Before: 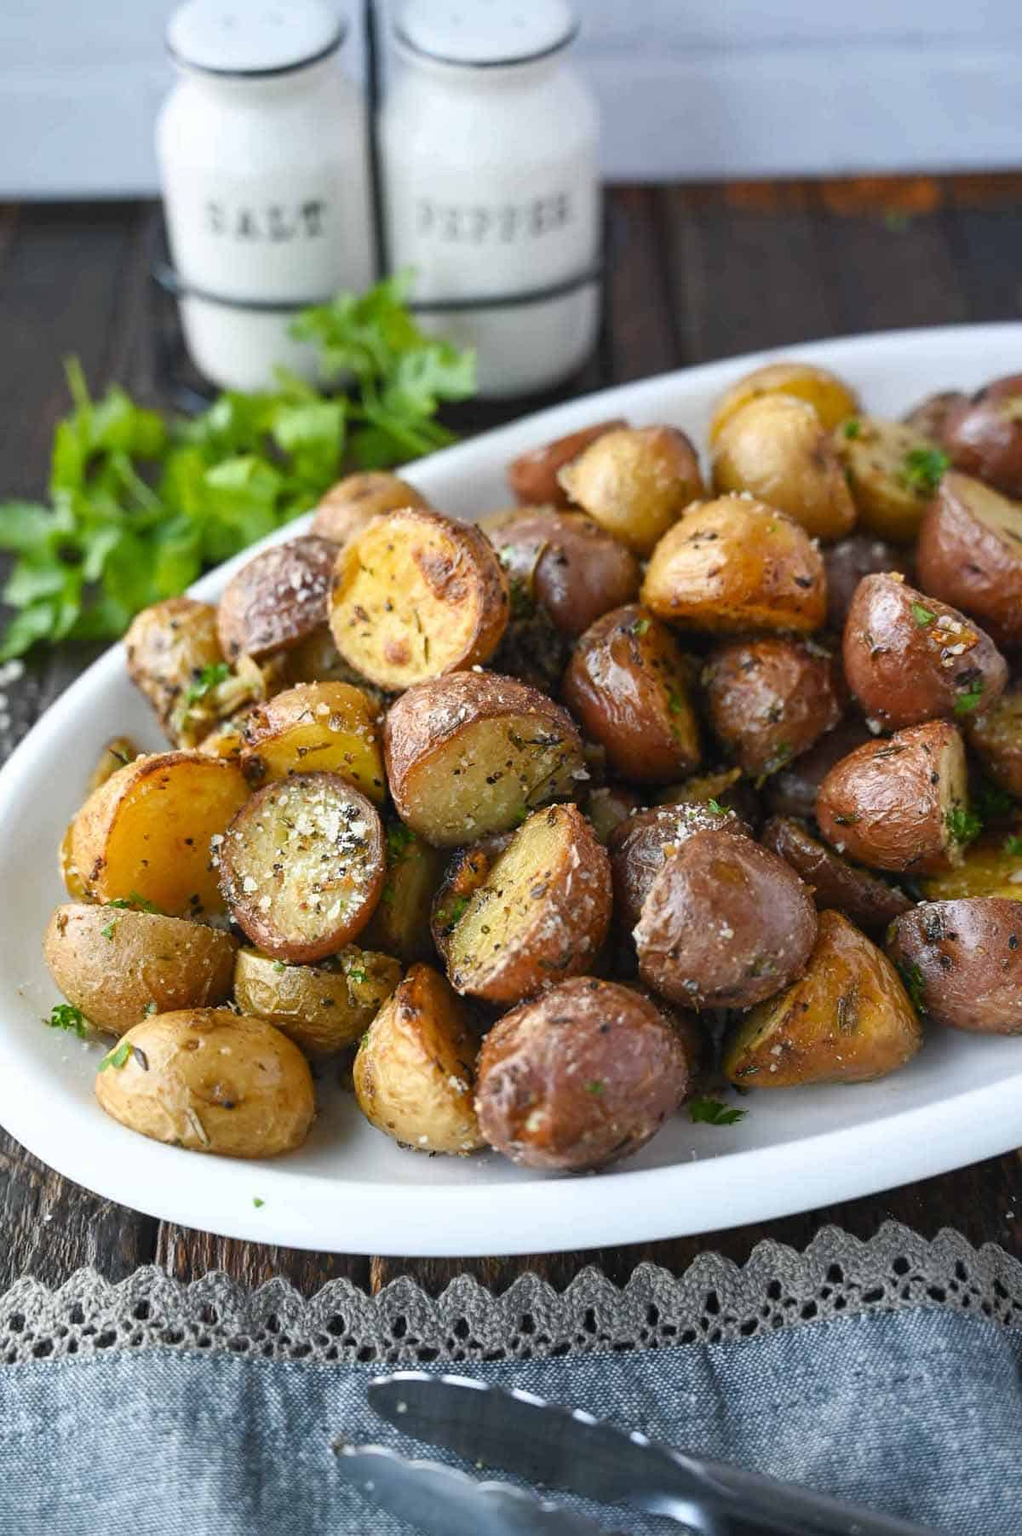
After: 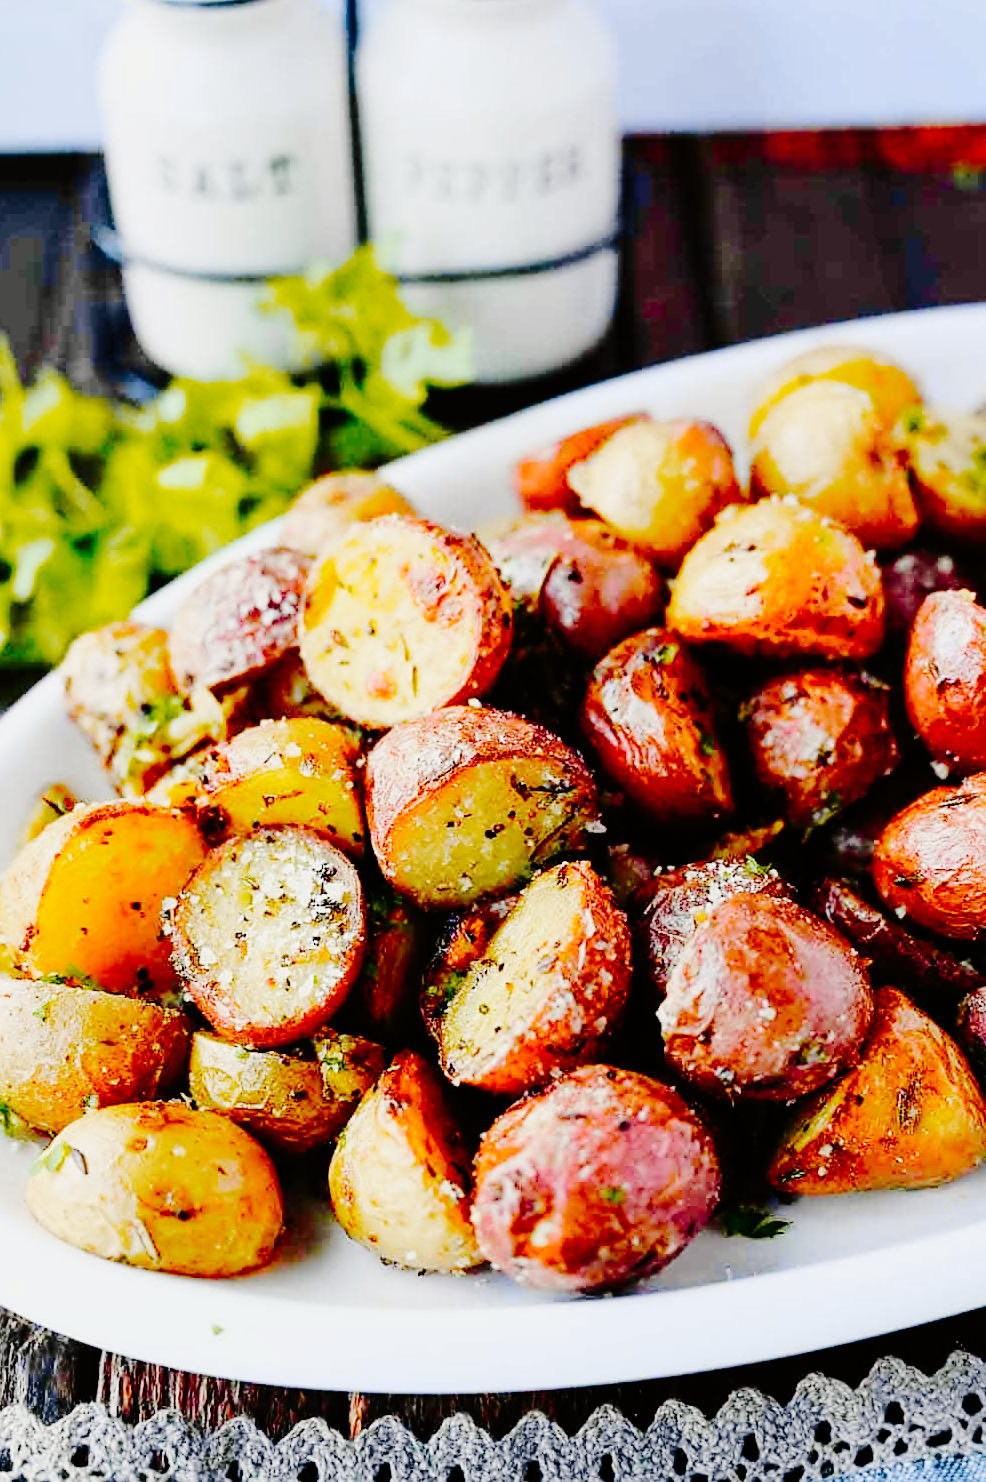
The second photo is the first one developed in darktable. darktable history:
crop and rotate: left 7.196%, top 4.574%, right 10.605%, bottom 13.178%
sharpen: radius 1.559, amount 0.373, threshold 1.271
tone curve: curves: ch0 [(0, 0) (0.23, 0.189) (0.486, 0.52) (0.822, 0.825) (0.994, 0.955)]; ch1 [(0, 0) (0.226, 0.261) (0.379, 0.442) (0.469, 0.468) (0.495, 0.498) (0.514, 0.509) (0.561, 0.603) (0.59, 0.656) (1, 1)]; ch2 [(0, 0) (0.269, 0.299) (0.459, 0.43) (0.498, 0.5) (0.523, 0.52) (0.586, 0.569) (0.635, 0.617) (0.659, 0.681) (0.718, 0.764) (1, 1)], color space Lab, independent channels, preserve colors none
base curve: curves: ch0 [(0, 0) (0.036, 0.01) (0.123, 0.254) (0.258, 0.504) (0.507, 0.748) (1, 1)], preserve colors none
